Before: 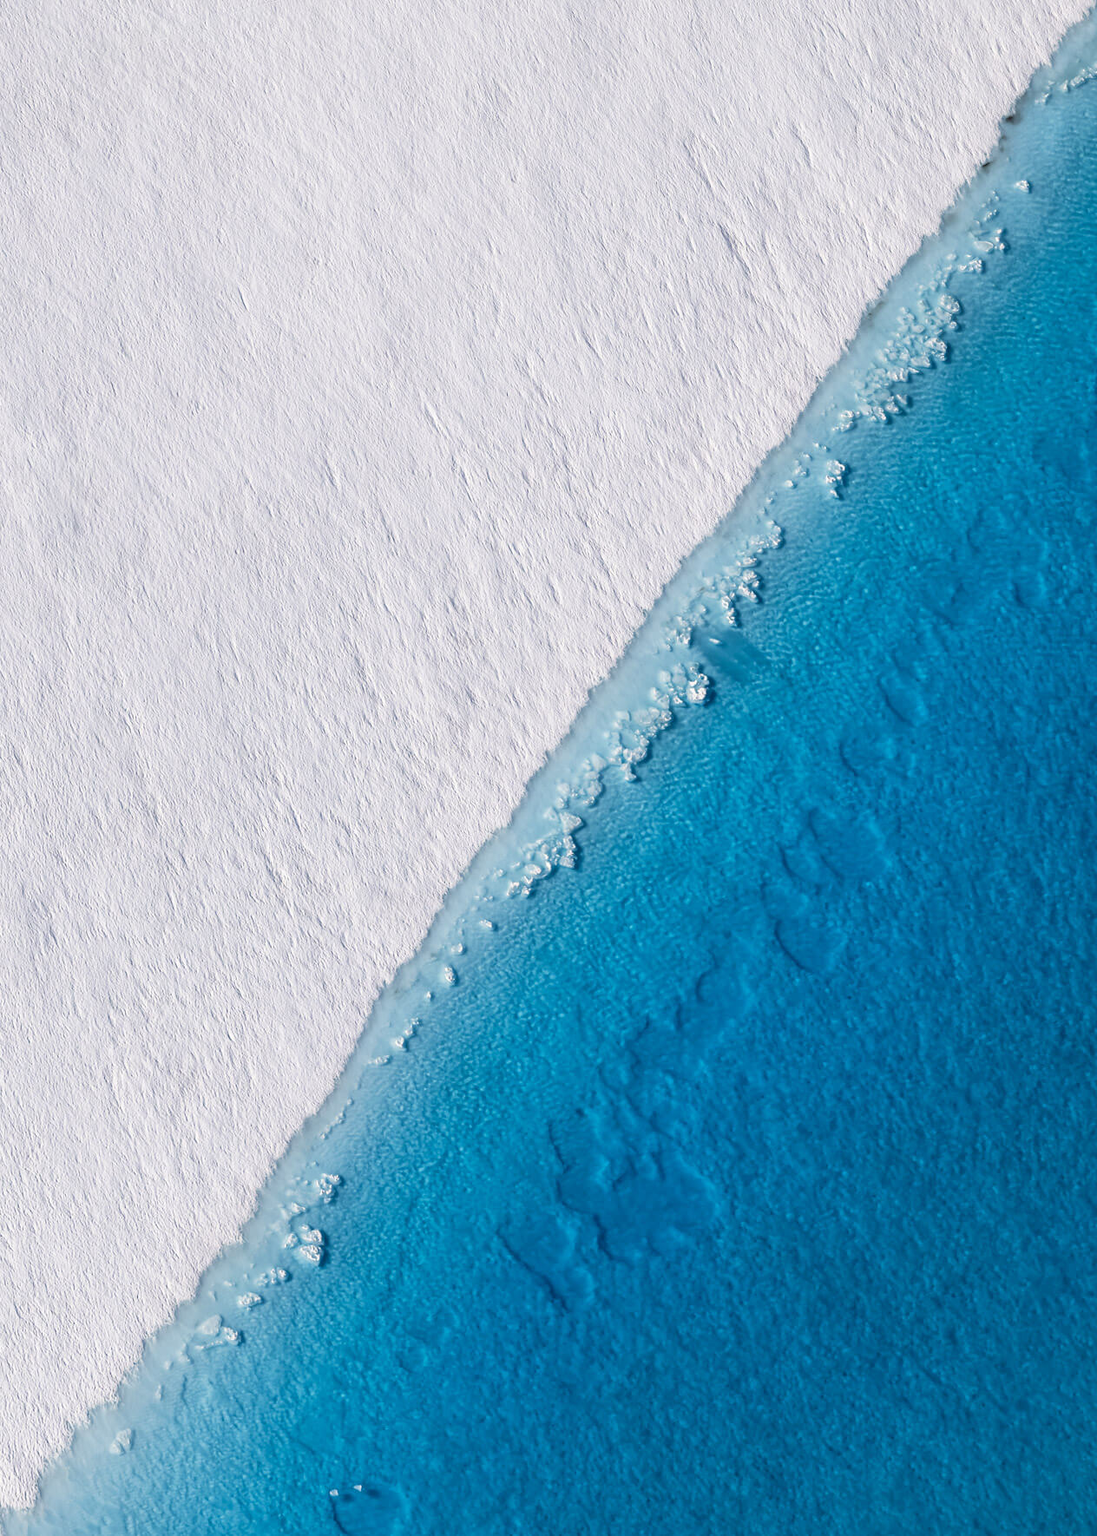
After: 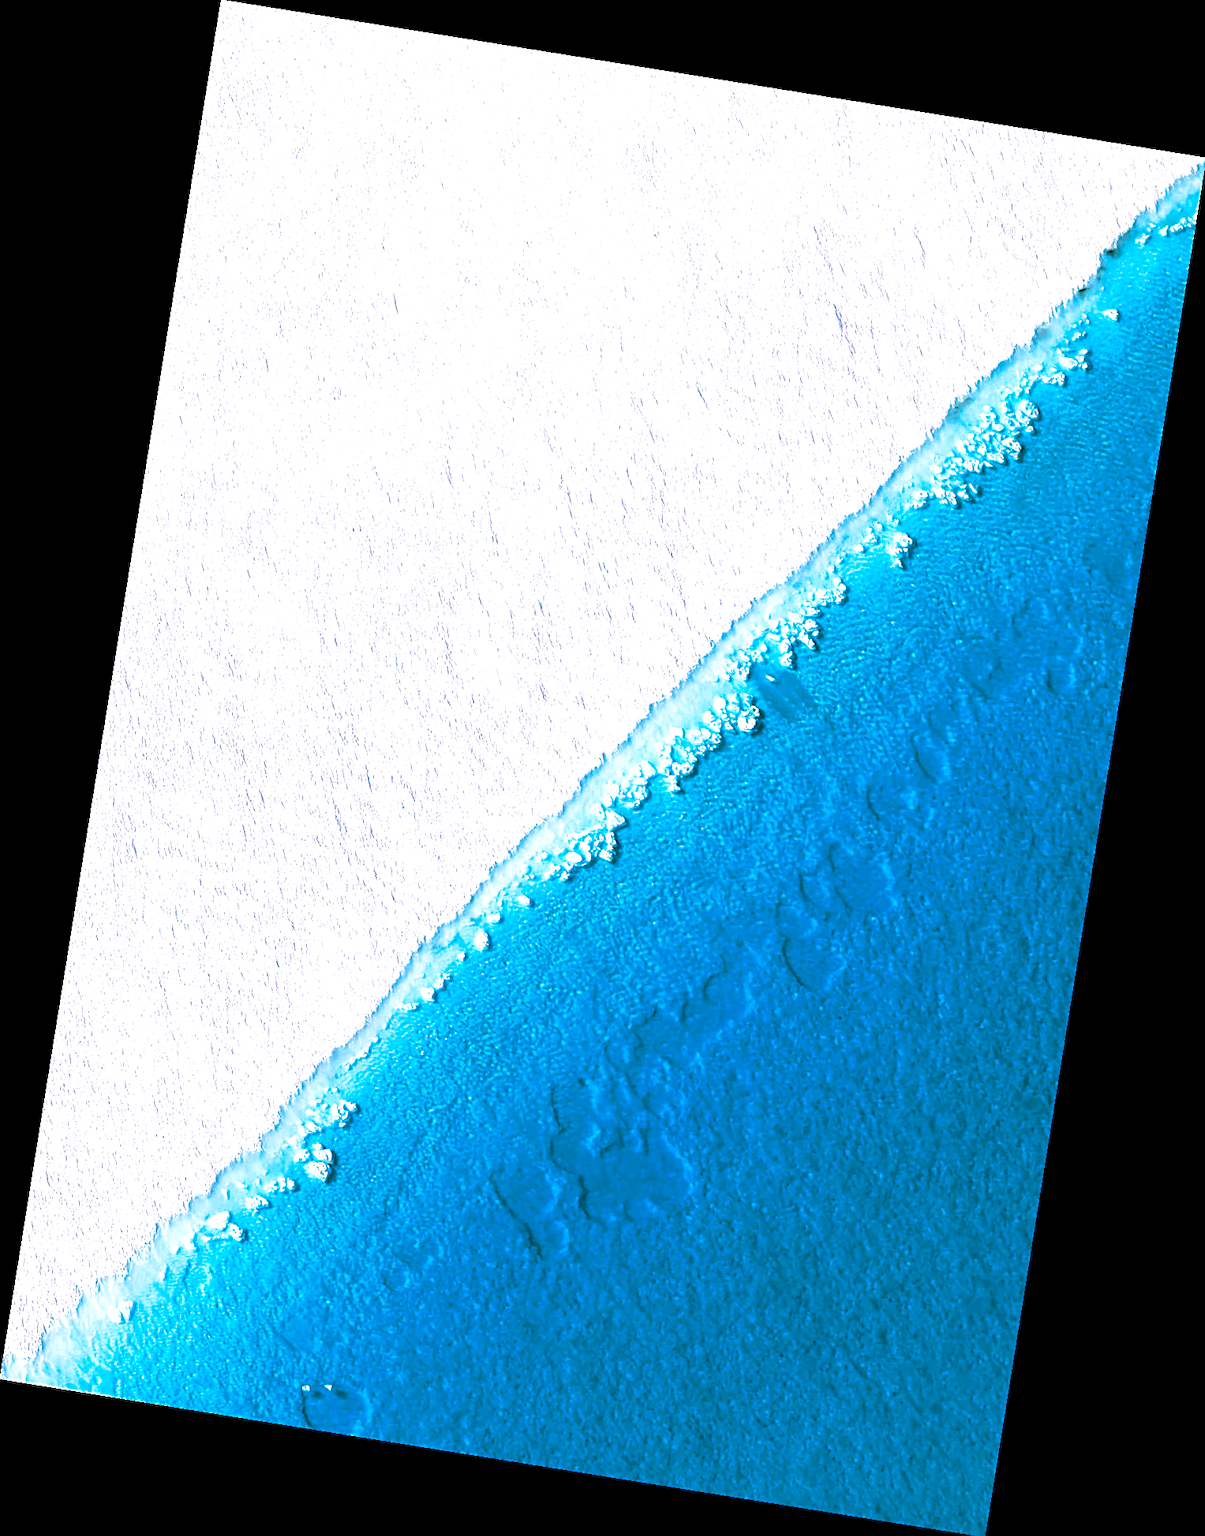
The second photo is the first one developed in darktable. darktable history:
color balance rgb: linear chroma grading › global chroma 20%, perceptual saturation grading › global saturation 65%, perceptual saturation grading › highlights 50%, perceptual saturation grading › shadows 30%, perceptual brilliance grading › global brilliance 12%, perceptual brilliance grading › highlights 15%, global vibrance 20%
sharpen: on, module defaults
rotate and perspective: rotation 9.12°, automatic cropping off
split-toning: shadows › hue 183.6°, shadows › saturation 0.52, highlights › hue 0°, highlights › saturation 0
